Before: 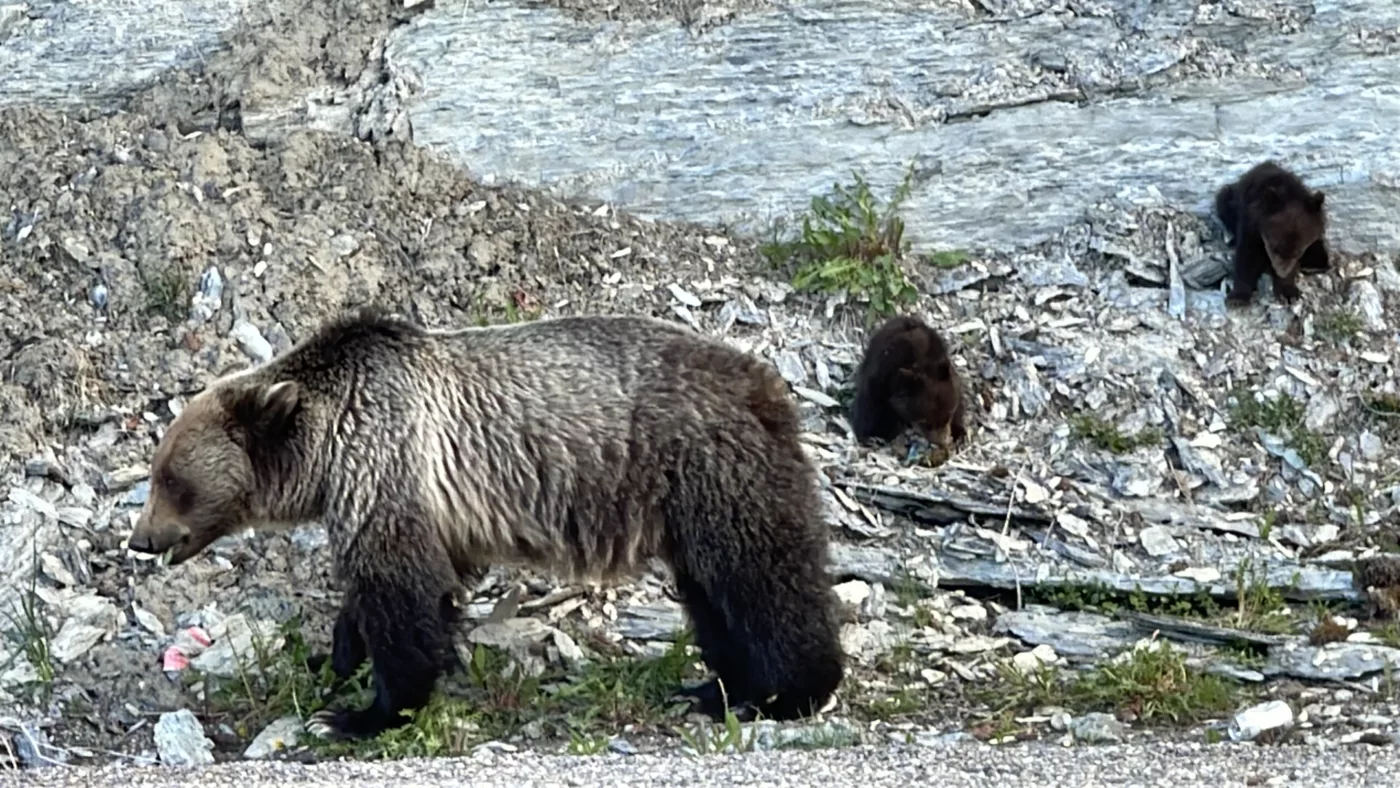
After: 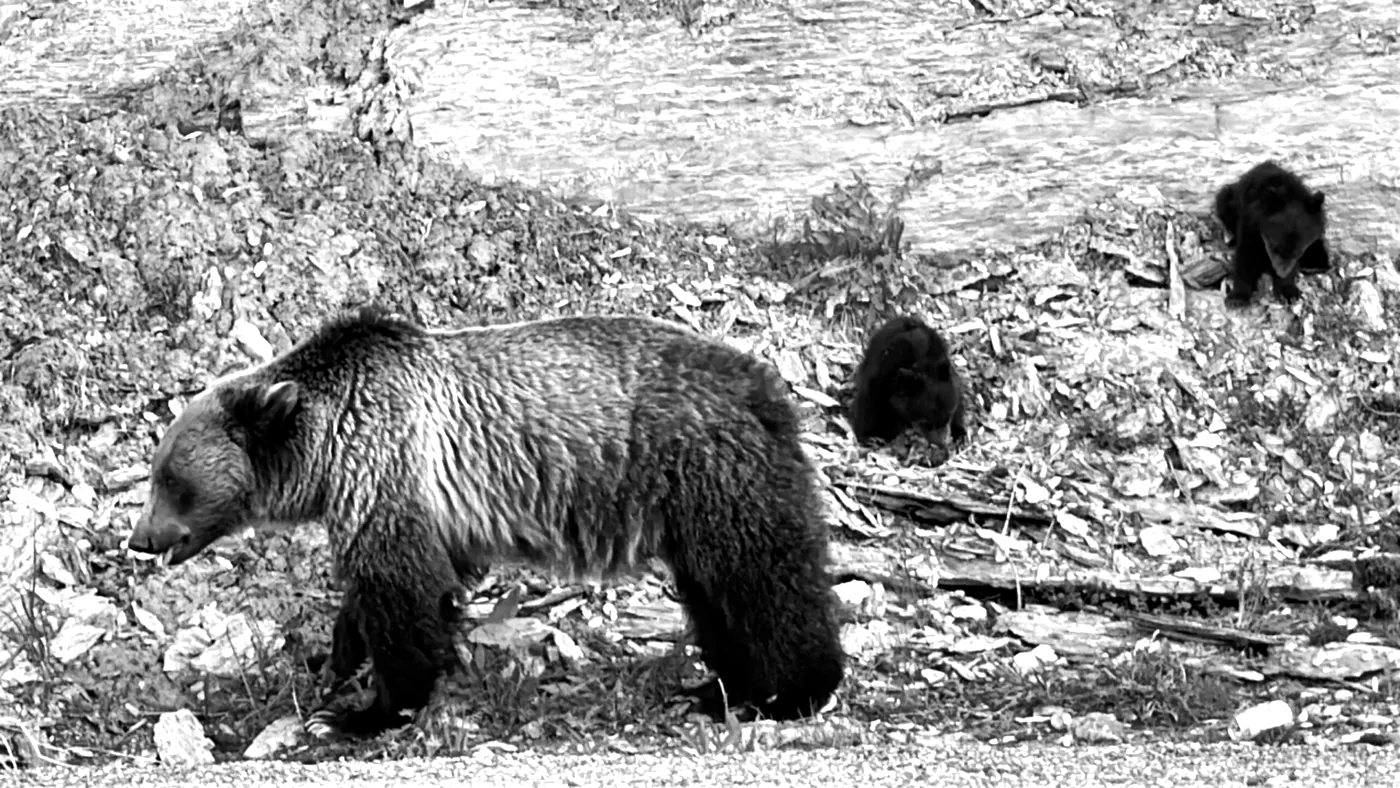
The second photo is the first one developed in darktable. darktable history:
tone equalizer: -8 EV -0.417 EV, -7 EV -0.389 EV, -6 EV -0.333 EV, -5 EV -0.222 EV, -3 EV 0.222 EV, -2 EV 0.333 EV, -1 EV 0.389 EV, +0 EV 0.417 EV, edges refinement/feathering 500, mask exposure compensation -1.57 EV, preserve details no
monochrome: a -6.99, b 35.61, size 1.4
exposure: black level correction 0.002, exposure 0.15 EV, compensate highlight preservation false
